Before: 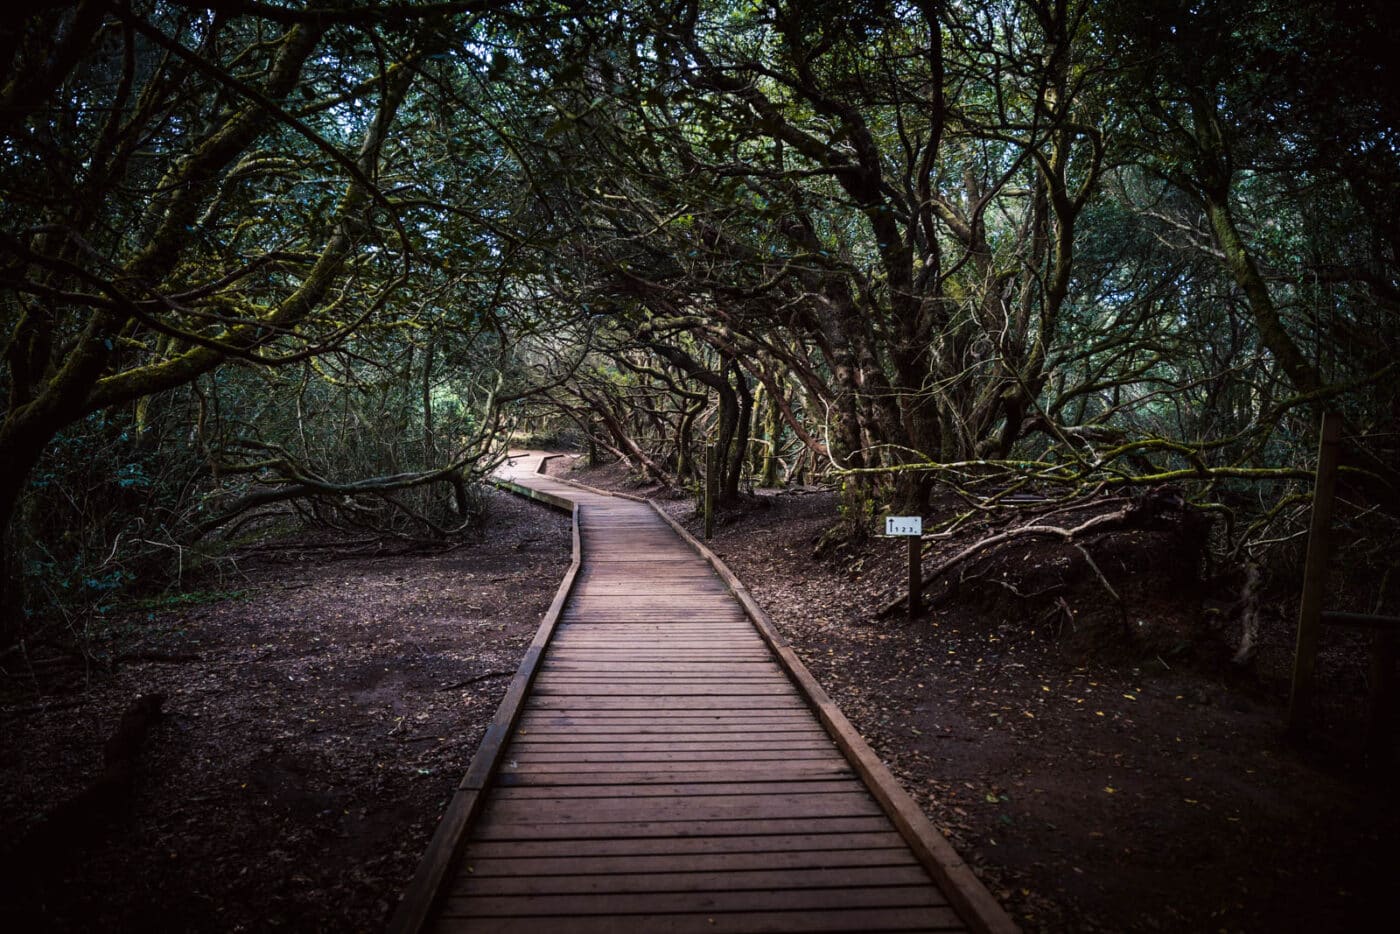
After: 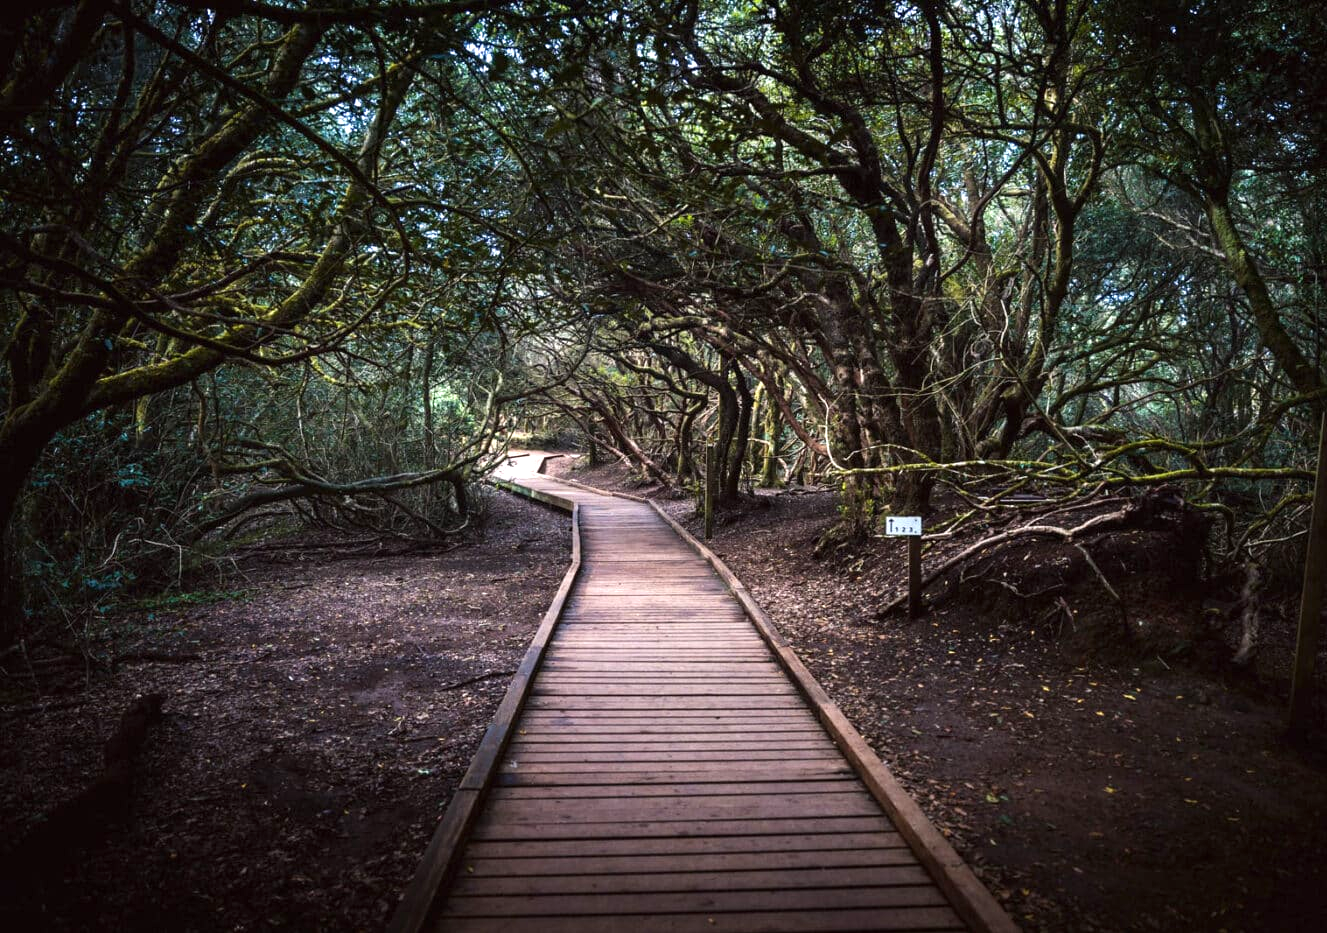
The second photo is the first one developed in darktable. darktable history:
crop and rotate: left 0%, right 5.178%
exposure: black level correction 0, exposure 0.699 EV, compensate highlight preservation false
